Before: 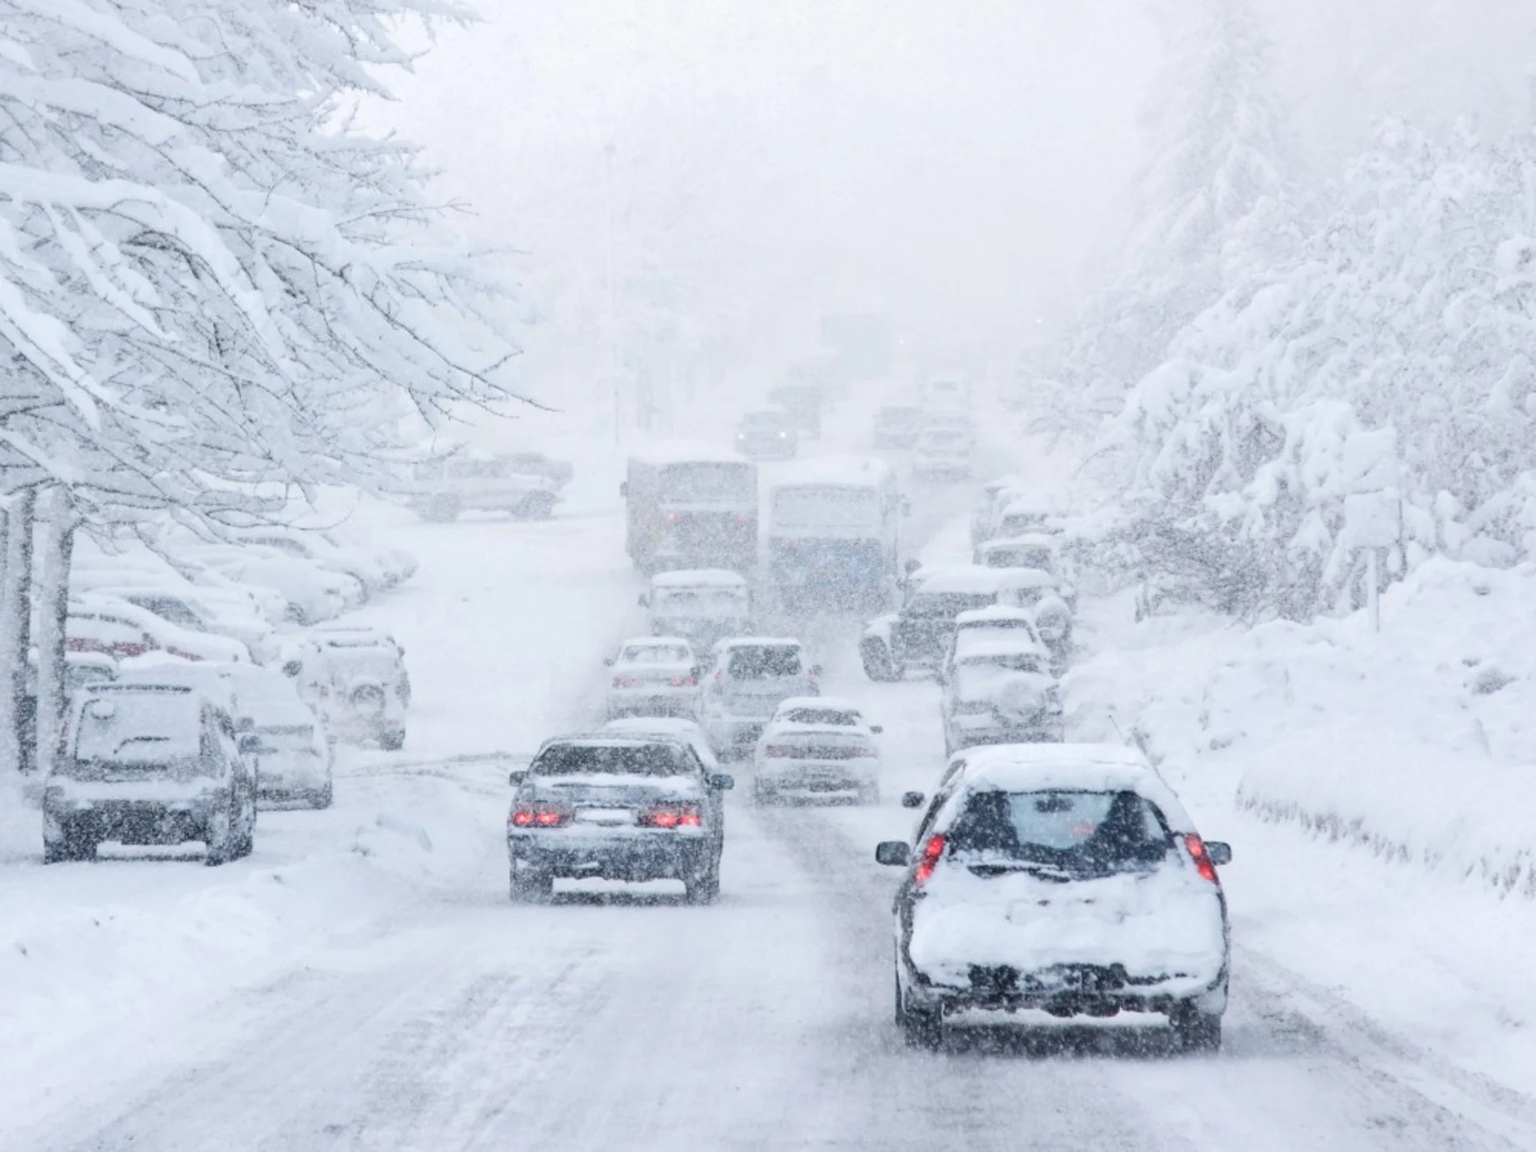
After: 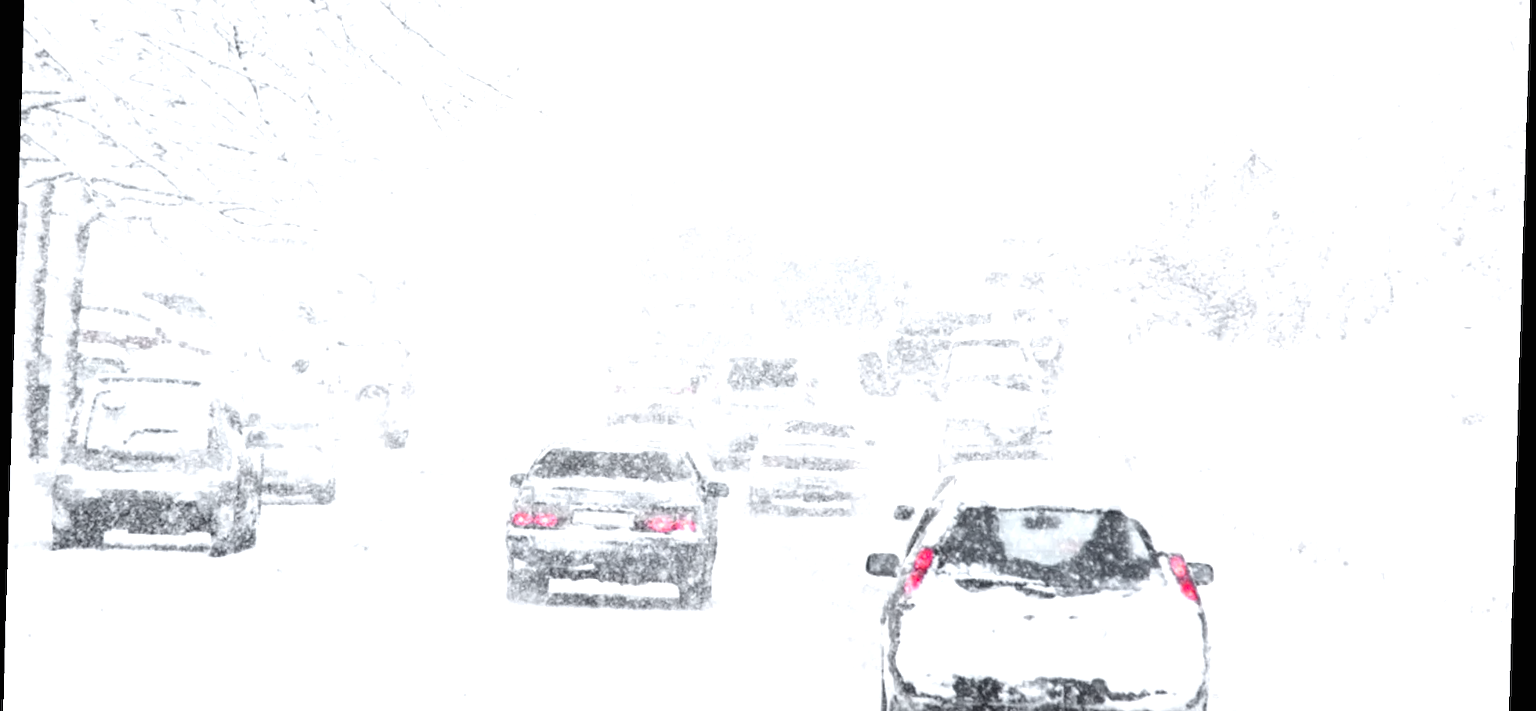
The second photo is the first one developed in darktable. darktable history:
crop and rotate: top 25.357%, bottom 13.942%
color zones: curves: ch1 [(0, 0.638) (0.193, 0.442) (0.286, 0.15) (0.429, 0.14) (0.571, 0.142) (0.714, 0.154) (0.857, 0.175) (1, 0.638)]
exposure: black level correction 0, exposure 1.1 EV, compensate highlight preservation false
rotate and perspective: rotation 1.72°, automatic cropping off
